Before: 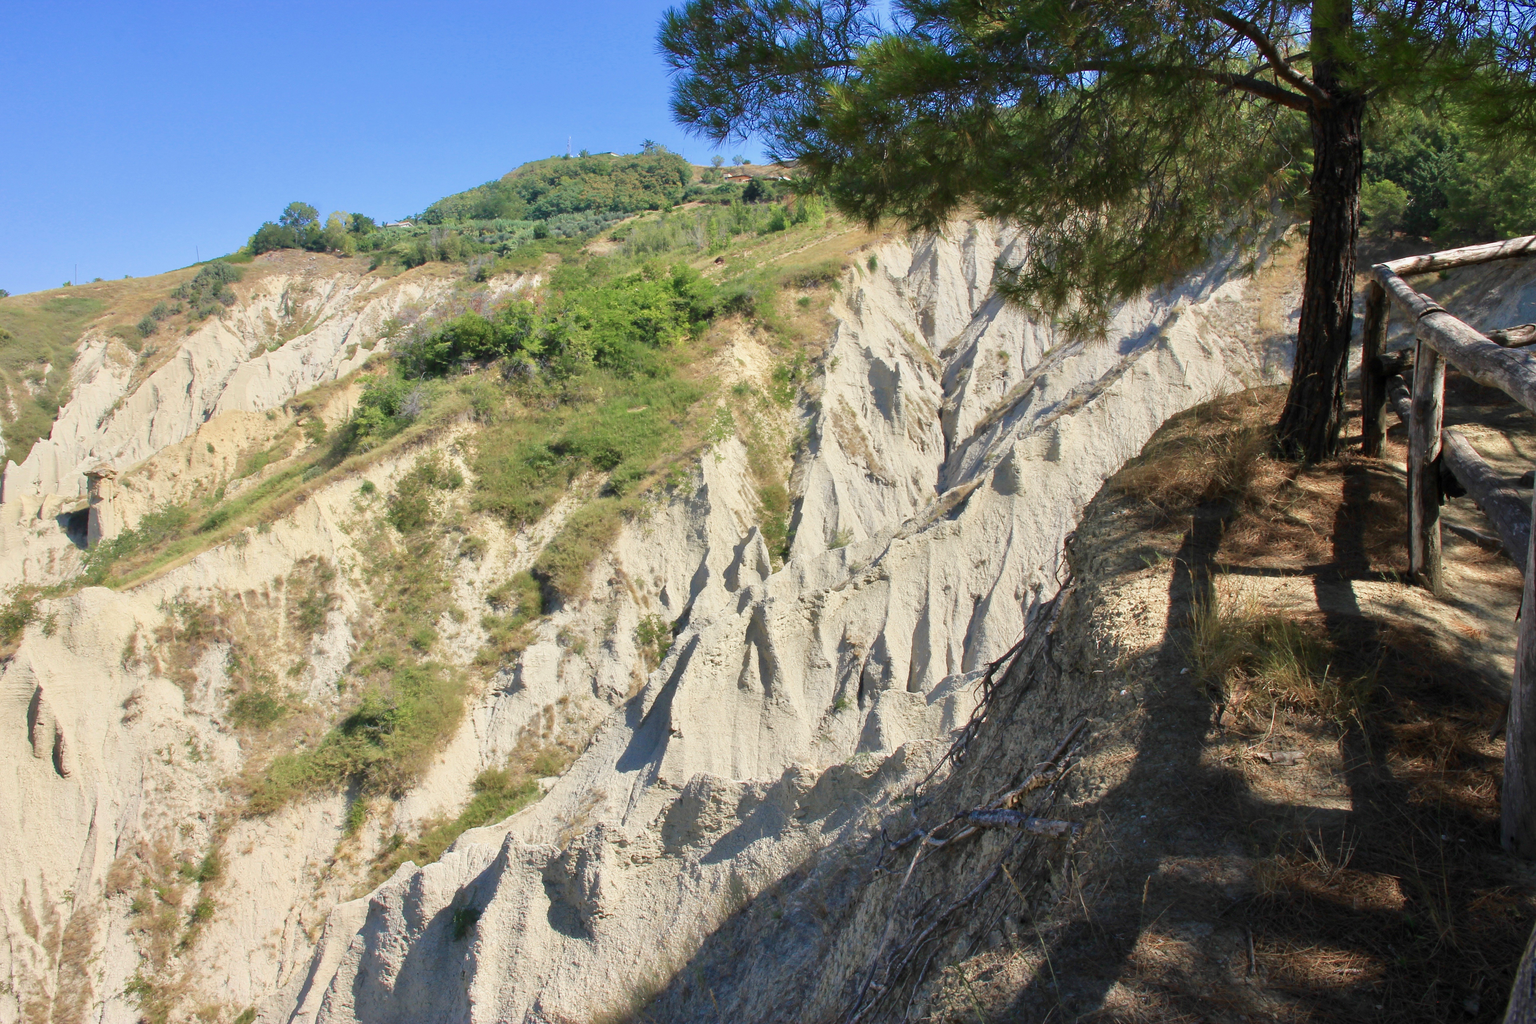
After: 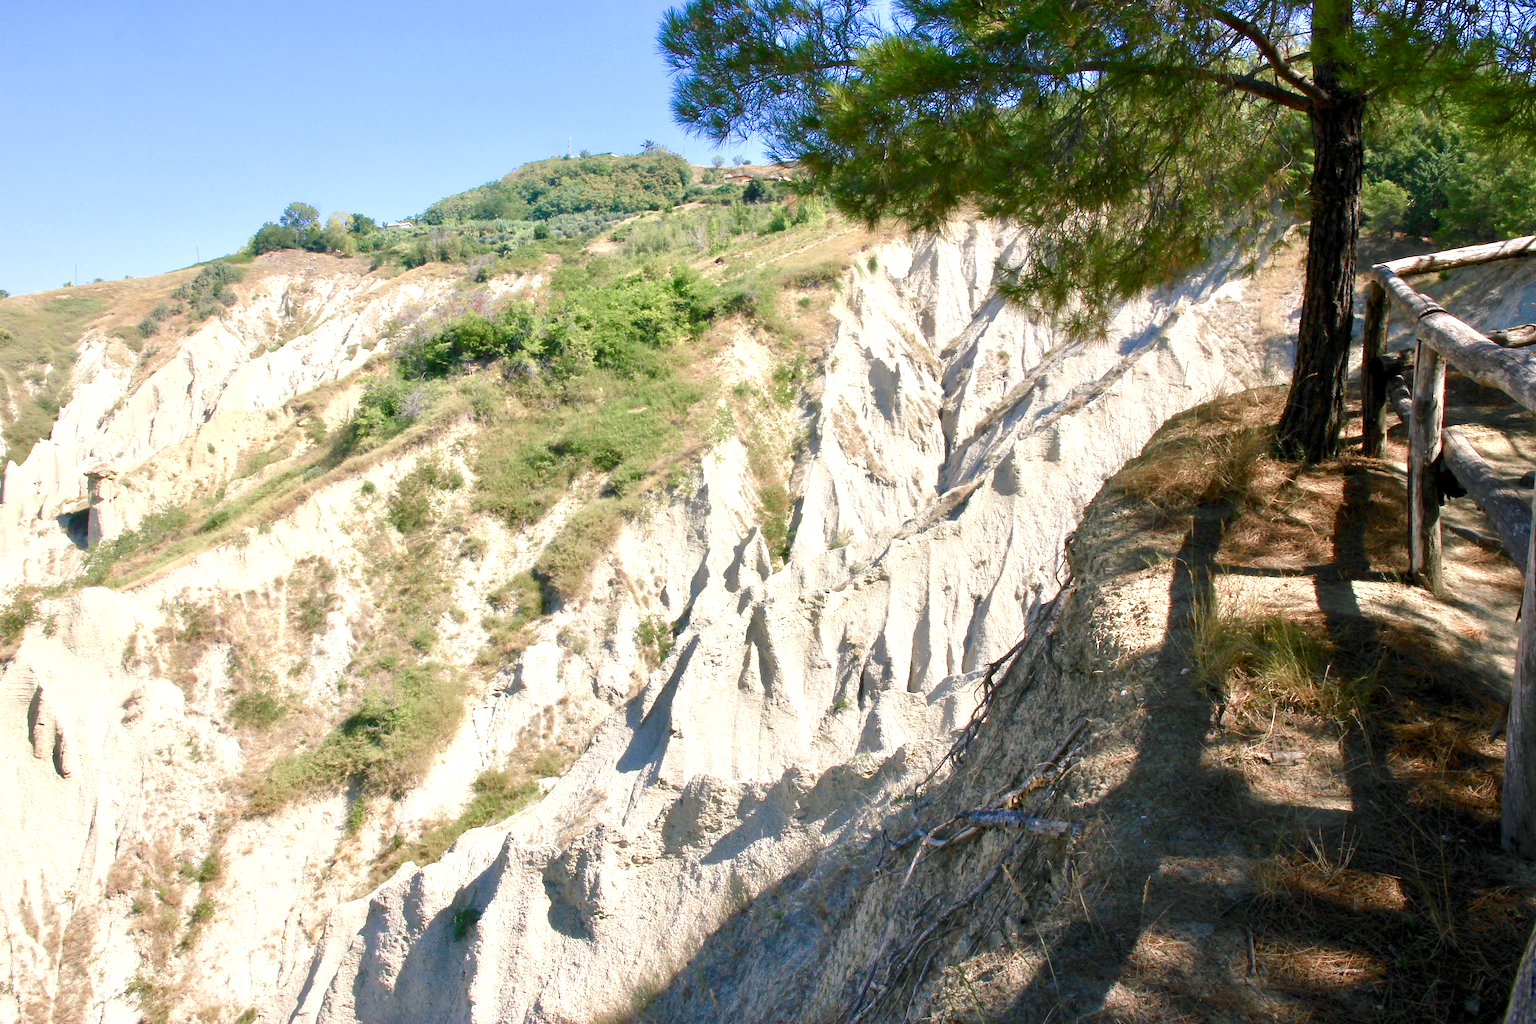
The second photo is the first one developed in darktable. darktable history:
color balance rgb: shadows lift › chroma 2.028%, shadows lift › hue 135.03°, highlights gain › chroma 0.9%, highlights gain › hue 26.39°, perceptual saturation grading › global saturation 20%, perceptual saturation grading › highlights -50.228%, perceptual saturation grading › shadows 30.479%
exposure: black level correction 0, exposure 0.693 EV, compensate highlight preservation false
